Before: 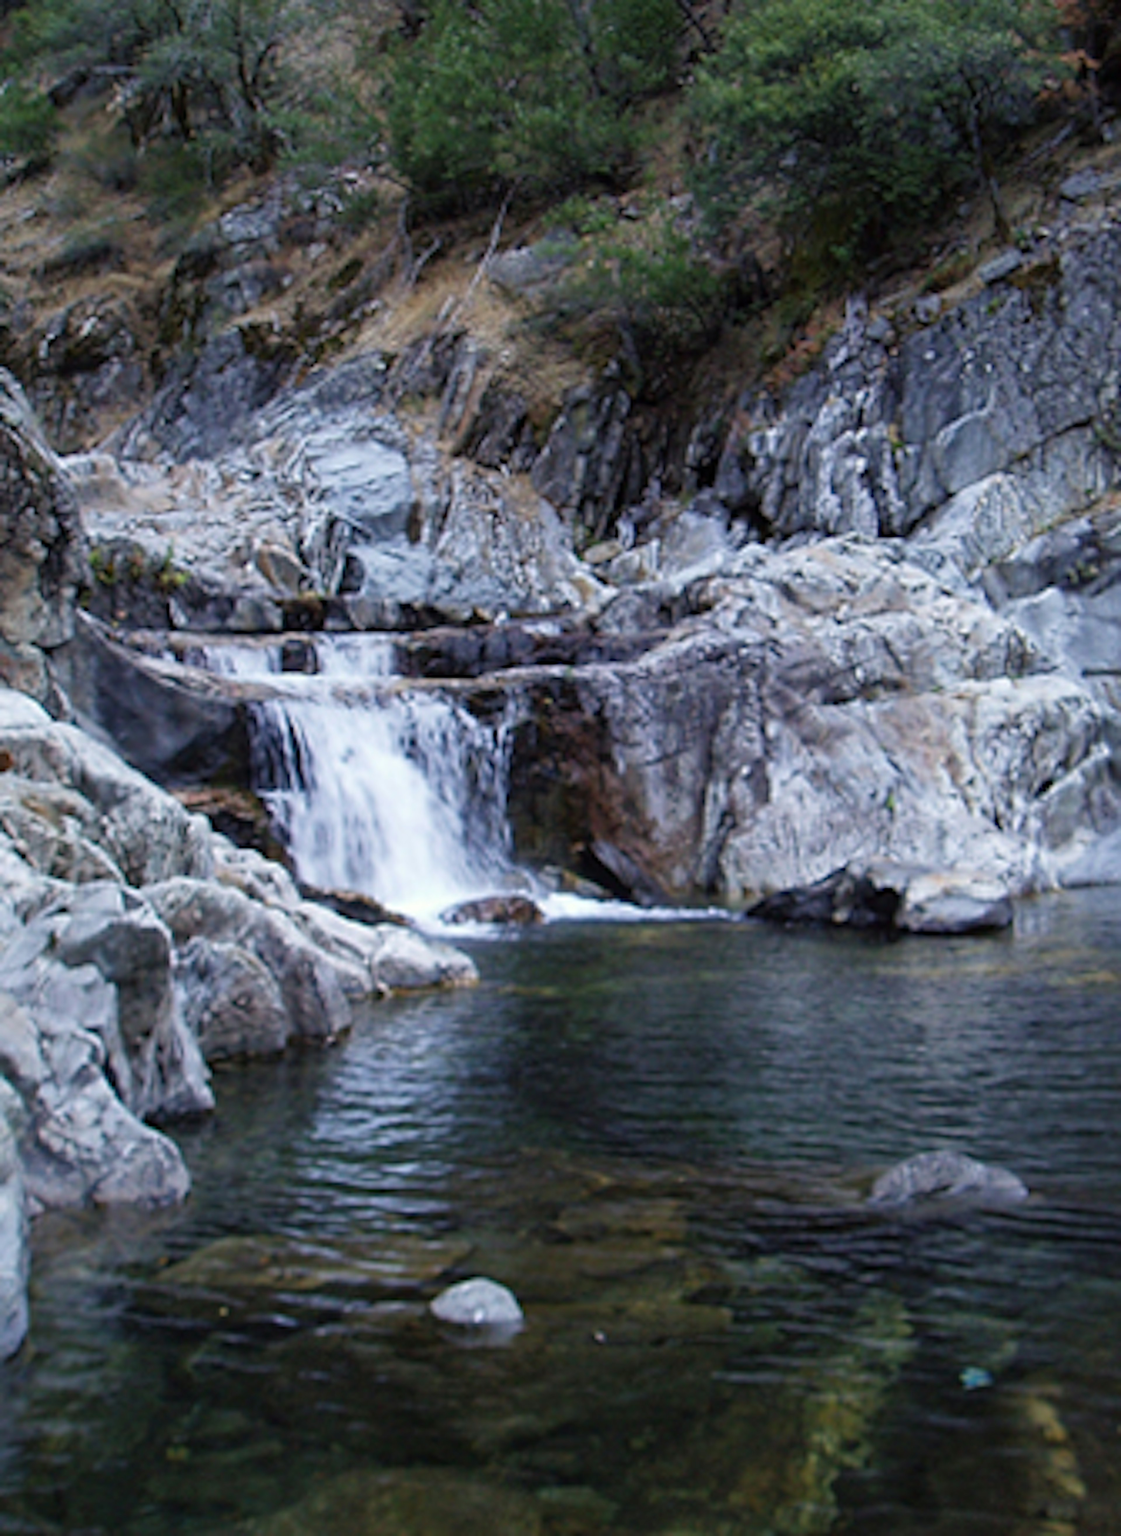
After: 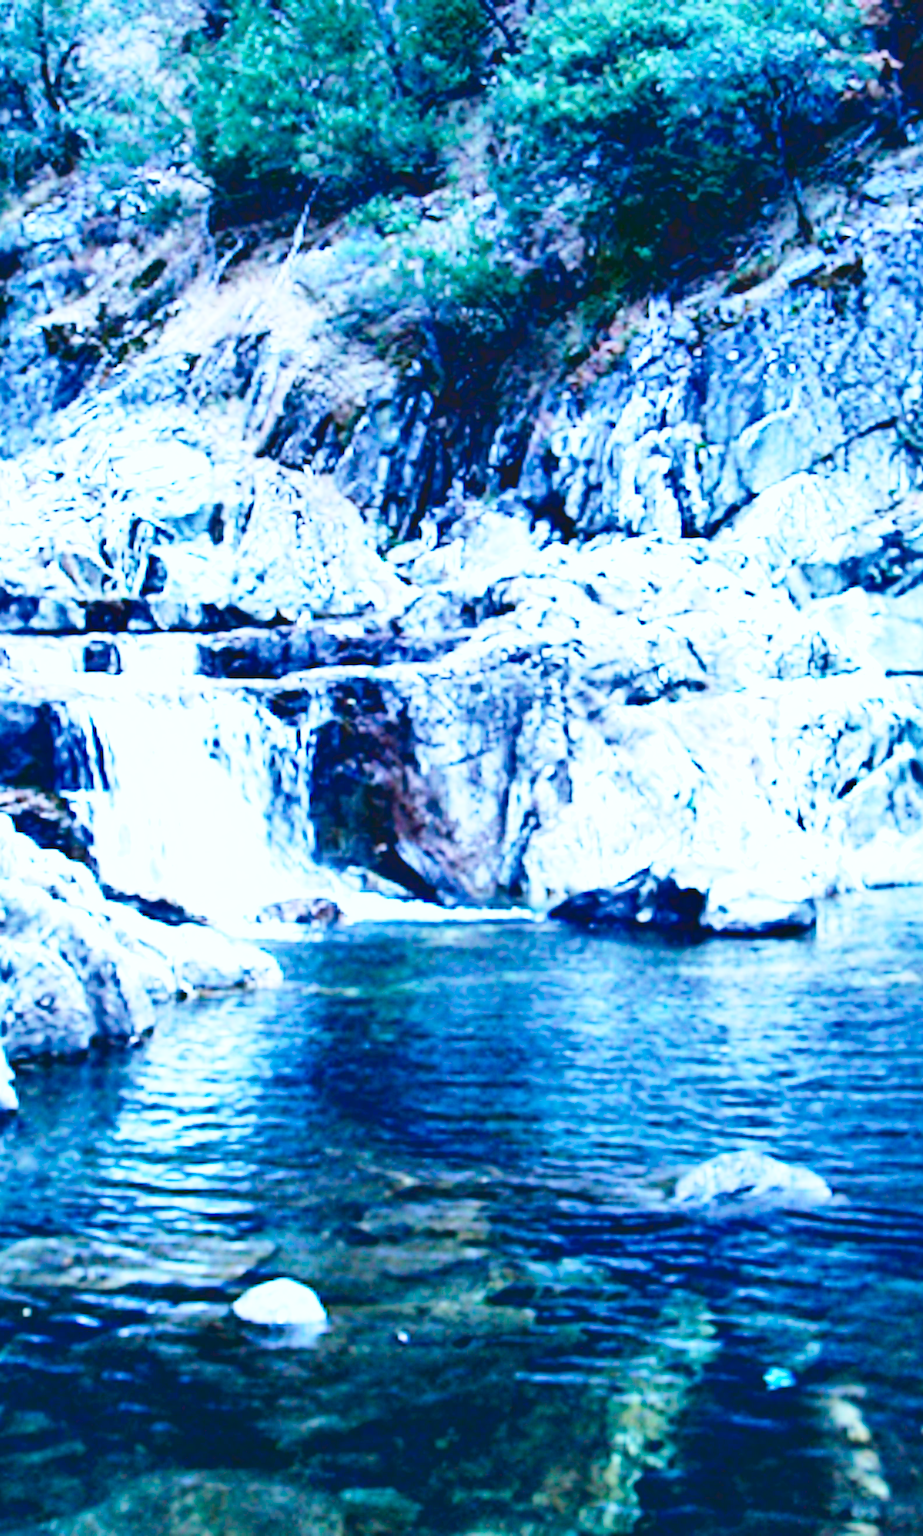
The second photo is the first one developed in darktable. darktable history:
crop: left 17.584%, bottom 0.018%
sharpen: on, module defaults
exposure: black level correction 0, exposure 1.446 EV, compensate highlight preservation false
tone curve: curves: ch0 [(0.122, 0.111) (1, 1)], color space Lab, independent channels, preserve colors none
shadows and highlights: radius 336.66, shadows 28.6, soften with gaussian
color calibration: illuminant as shot in camera, x 0.442, y 0.413, temperature 2911.71 K
contrast brightness saturation: contrast 0.185, brightness -0.242, saturation 0.107
base curve: curves: ch0 [(0, 0) (0.018, 0.026) (0.143, 0.37) (0.33, 0.731) (0.458, 0.853) (0.735, 0.965) (0.905, 0.986) (1, 1)], preserve colors none
